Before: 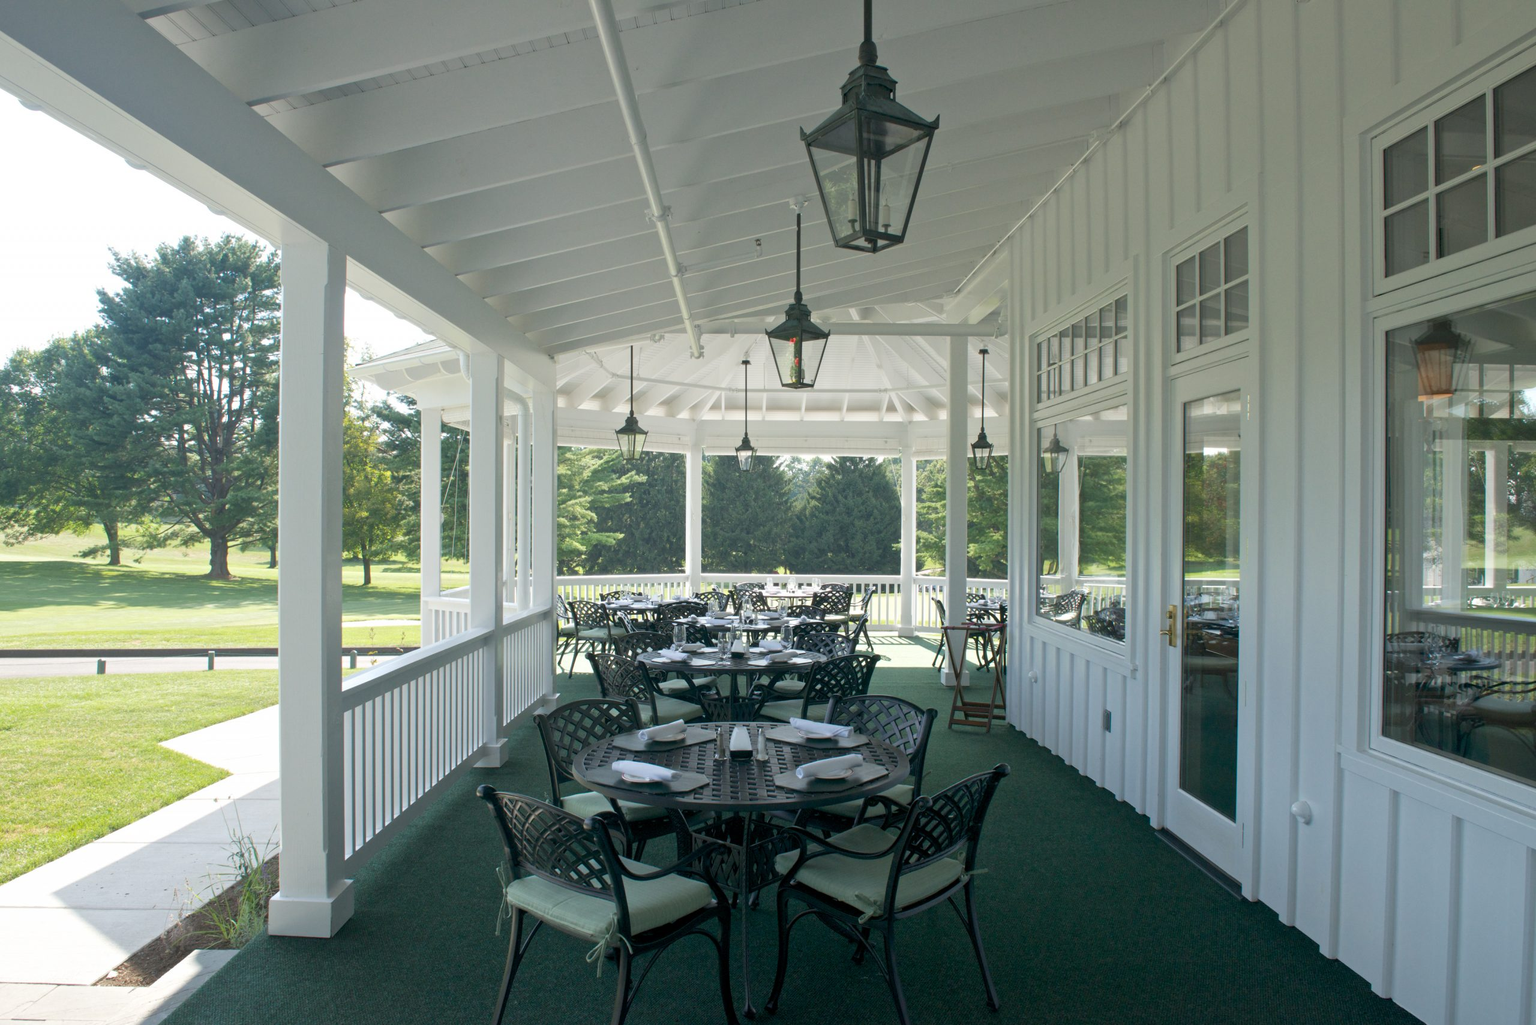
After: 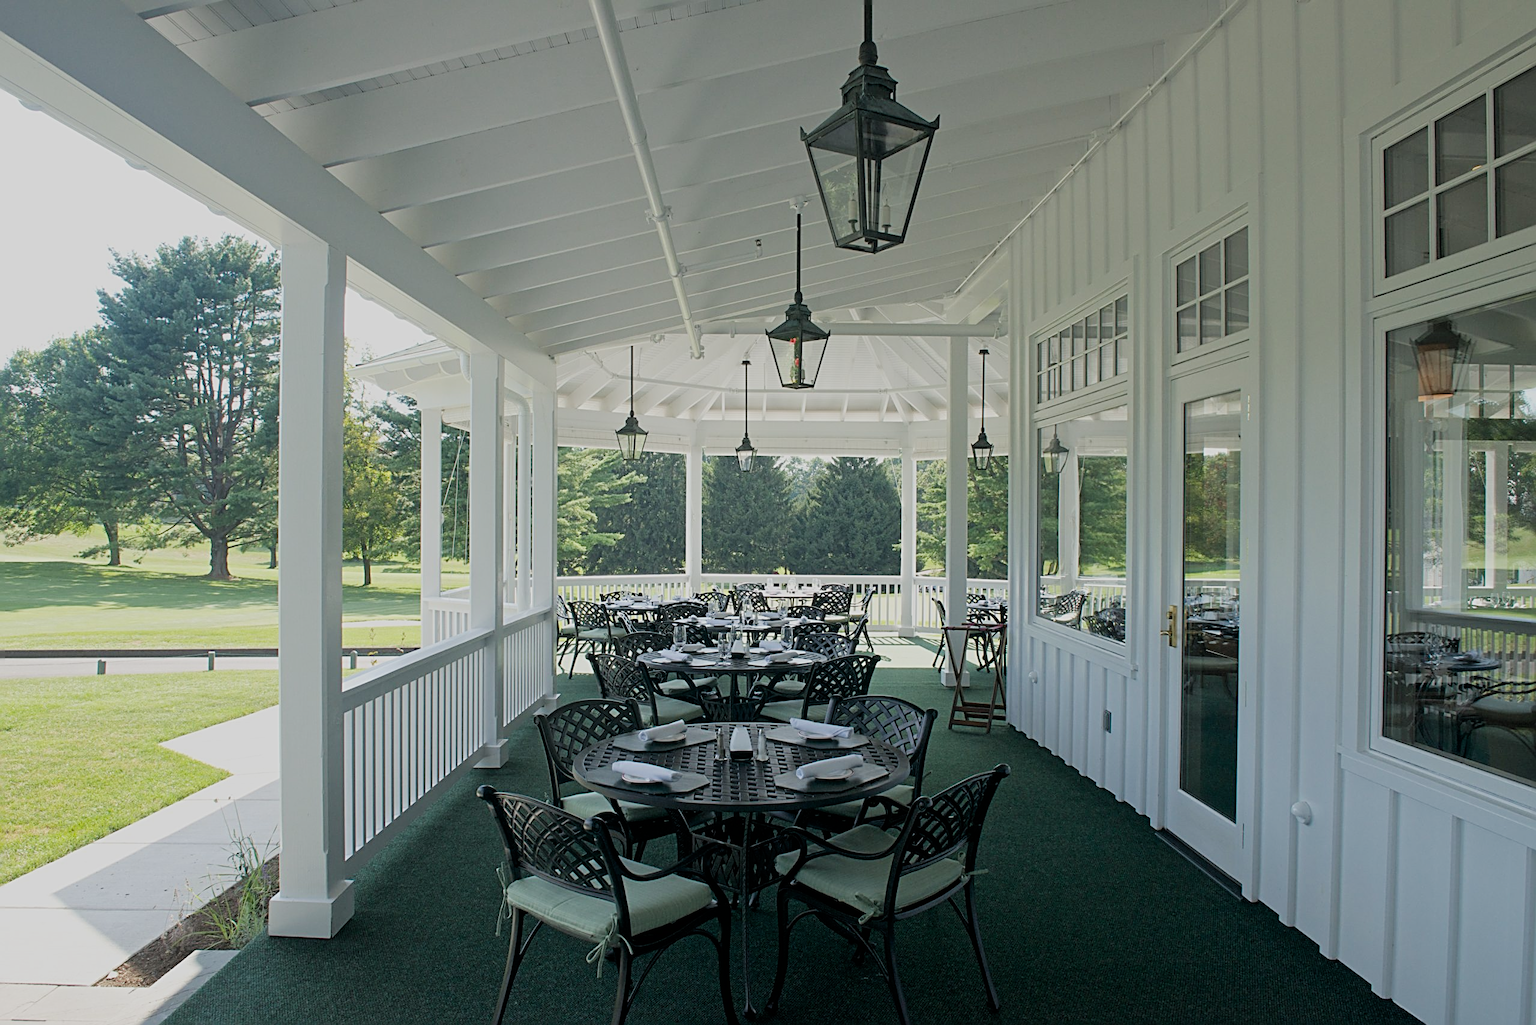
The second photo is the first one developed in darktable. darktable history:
sharpen: radius 2.817, amount 0.715
filmic rgb: black relative exposure -7.65 EV, white relative exposure 4.56 EV, hardness 3.61
